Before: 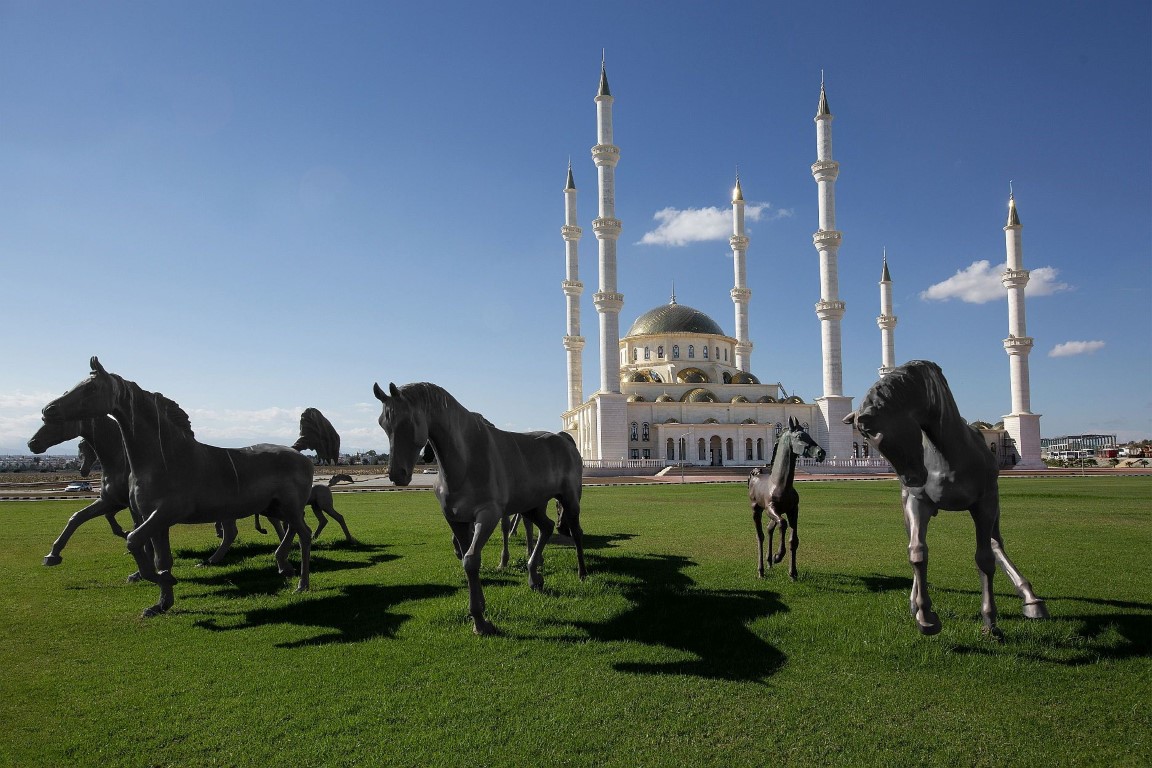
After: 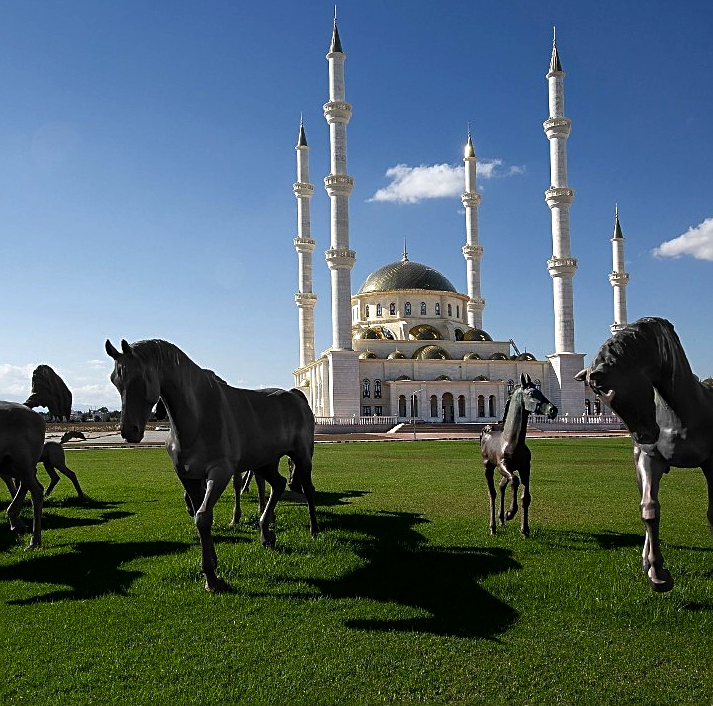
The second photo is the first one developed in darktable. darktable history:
crop and rotate: left 23.338%, top 5.638%, right 14.702%, bottom 2.329%
sharpen: on, module defaults
exposure: exposure 0.299 EV, compensate exposure bias true, compensate highlight preservation false
contrast brightness saturation: contrast 0.068, brightness -0.131, saturation 0.053
